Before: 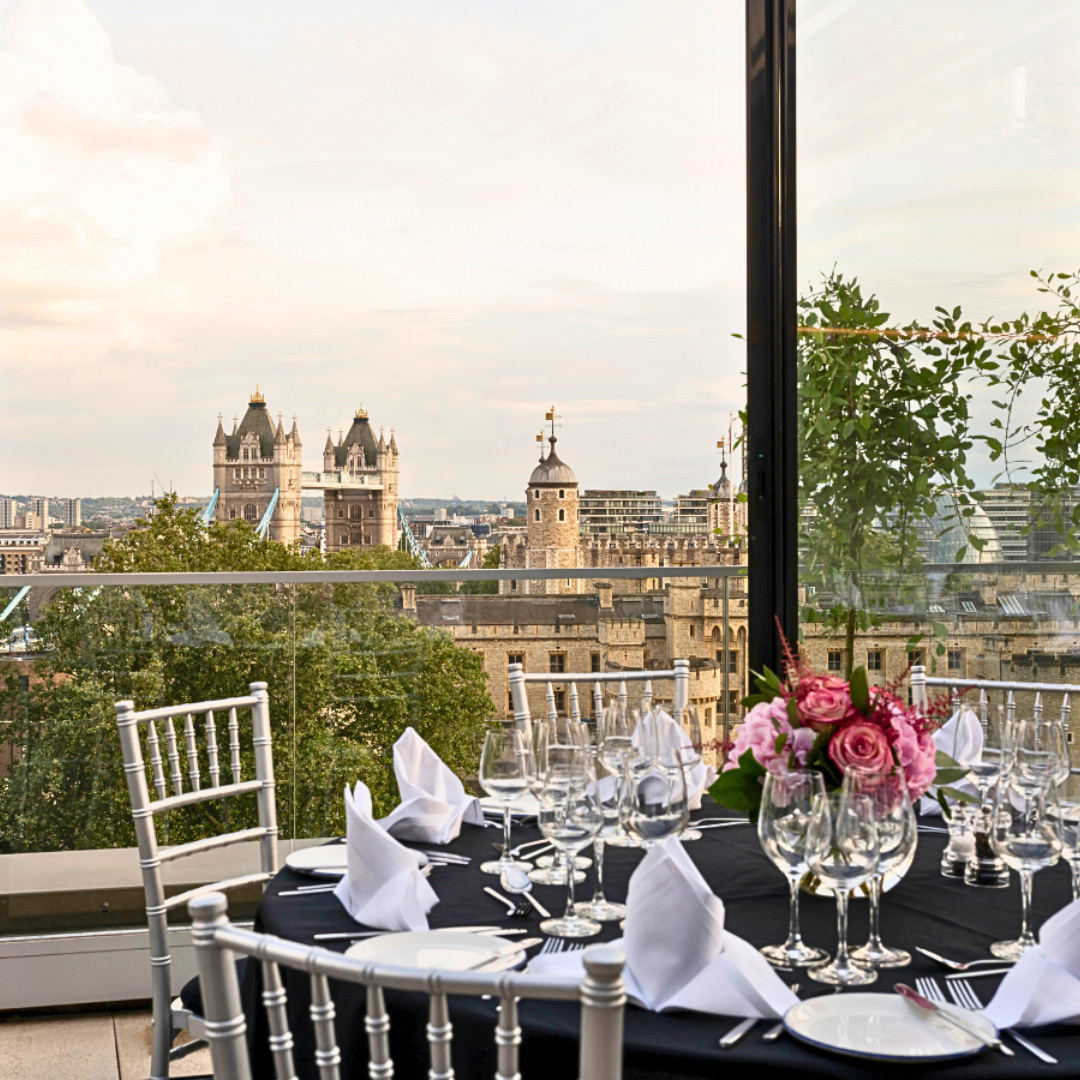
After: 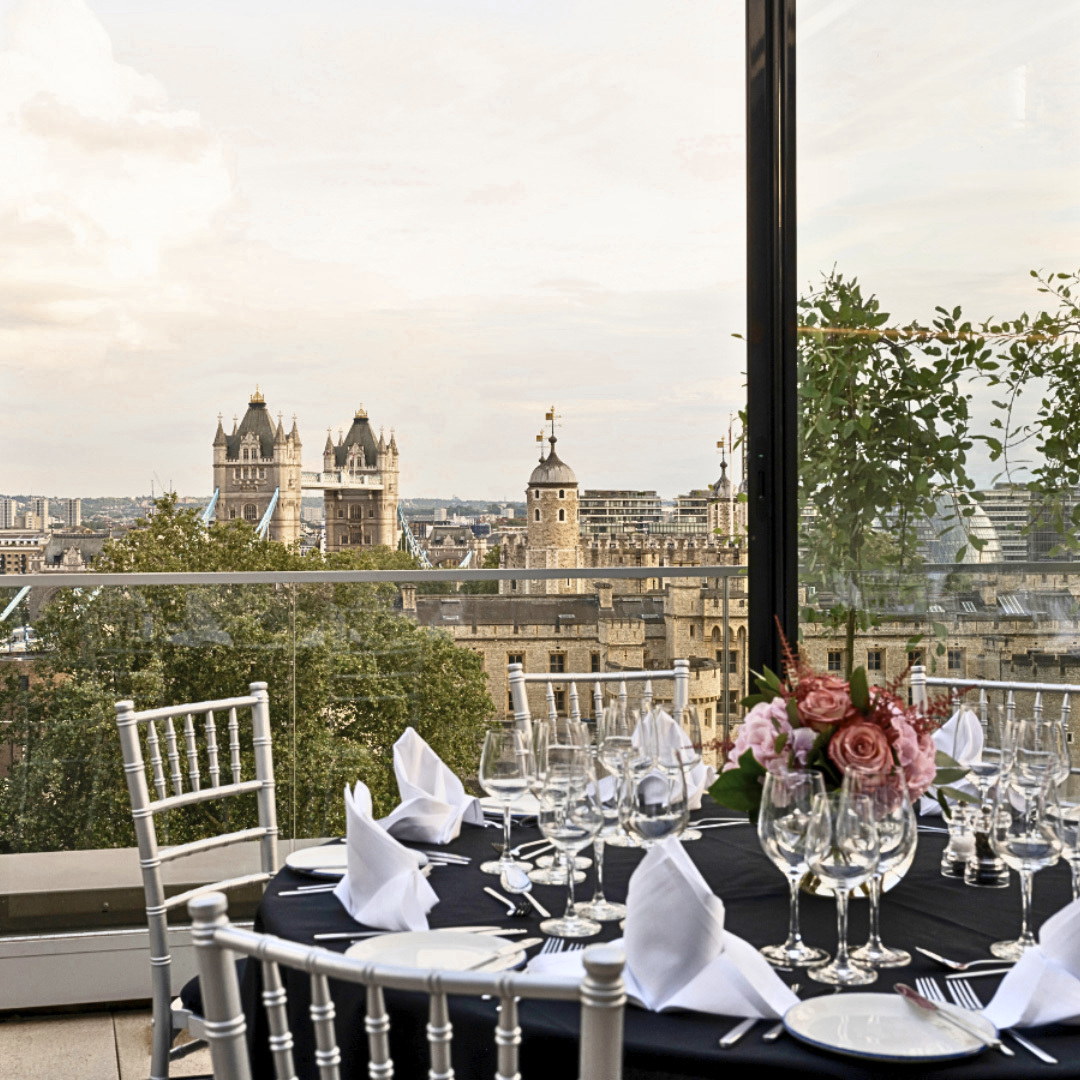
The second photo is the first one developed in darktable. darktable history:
color zones: curves: ch0 [(0, 0.5) (0.125, 0.4) (0.25, 0.5) (0.375, 0.4) (0.5, 0.4) (0.625, 0.6) (0.75, 0.6) (0.875, 0.5)]; ch1 [(0, 0.35) (0.125, 0.45) (0.25, 0.35) (0.375, 0.35) (0.5, 0.35) (0.625, 0.35) (0.75, 0.45) (0.875, 0.35)]; ch2 [(0, 0.6) (0.125, 0.5) (0.25, 0.5) (0.375, 0.6) (0.5, 0.6) (0.625, 0.5) (0.75, 0.5) (0.875, 0.5)]
color contrast: green-magenta contrast 0.8, blue-yellow contrast 1.1, unbound 0
